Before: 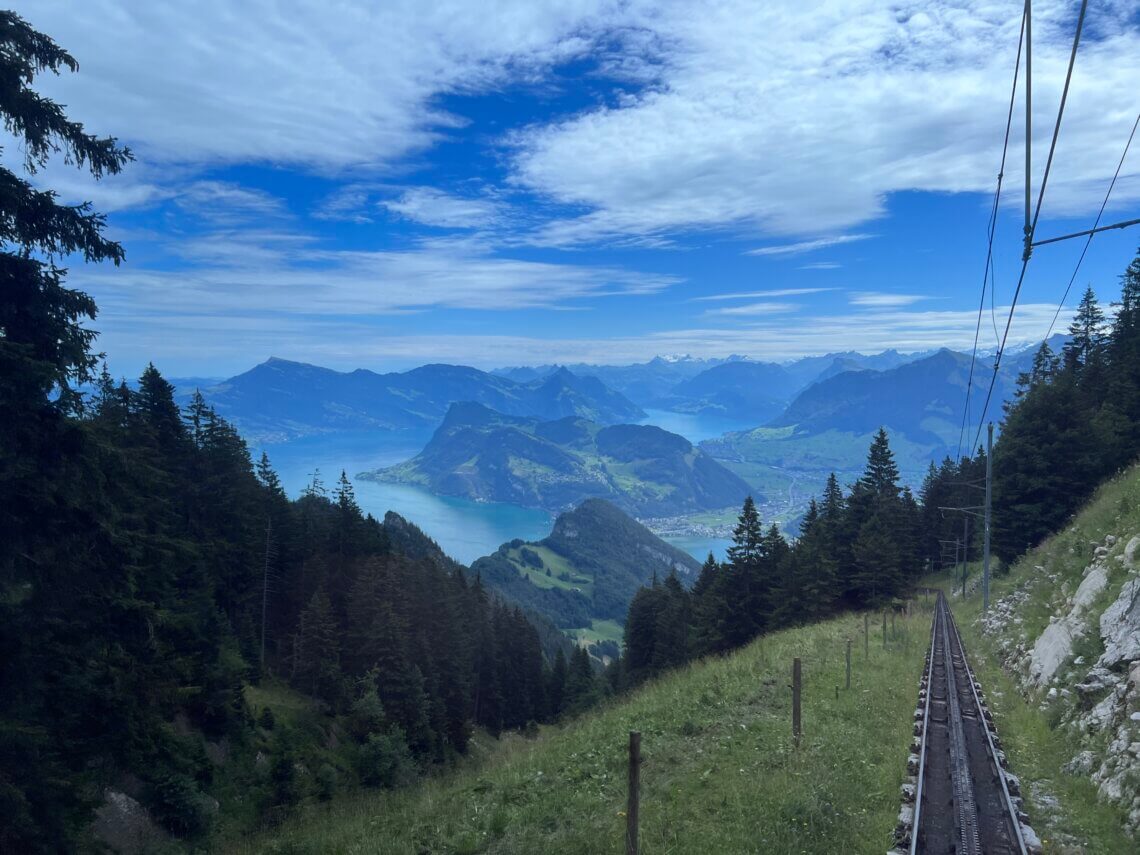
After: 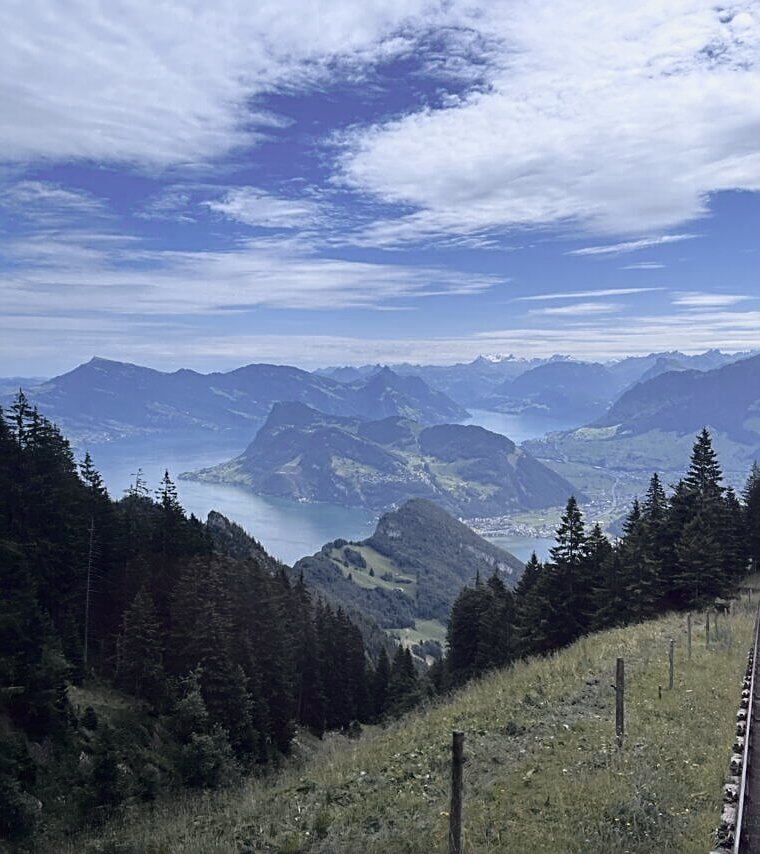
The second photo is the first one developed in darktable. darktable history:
crop and rotate: left 15.546%, right 17.787%
tone curve: curves: ch0 [(0, 0.009) (0.105, 0.08) (0.195, 0.18) (0.283, 0.316) (0.384, 0.434) (0.485, 0.531) (0.638, 0.69) (0.81, 0.872) (1, 0.977)]; ch1 [(0, 0) (0.161, 0.092) (0.35, 0.33) (0.379, 0.401) (0.456, 0.469) (0.498, 0.502) (0.52, 0.536) (0.586, 0.617) (0.635, 0.655) (1, 1)]; ch2 [(0, 0) (0.371, 0.362) (0.437, 0.437) (0.483, 0.484) (0.53, 0.515) (0.56, 0.571) (0.622, 0.606) (1, 1)], color space Lab, independent channels, preserve colors none
sharpen: radius 2.531, amount 0.628
color correction: highlights a* 5.59, highlights b* 5.24, saturation 0.68
